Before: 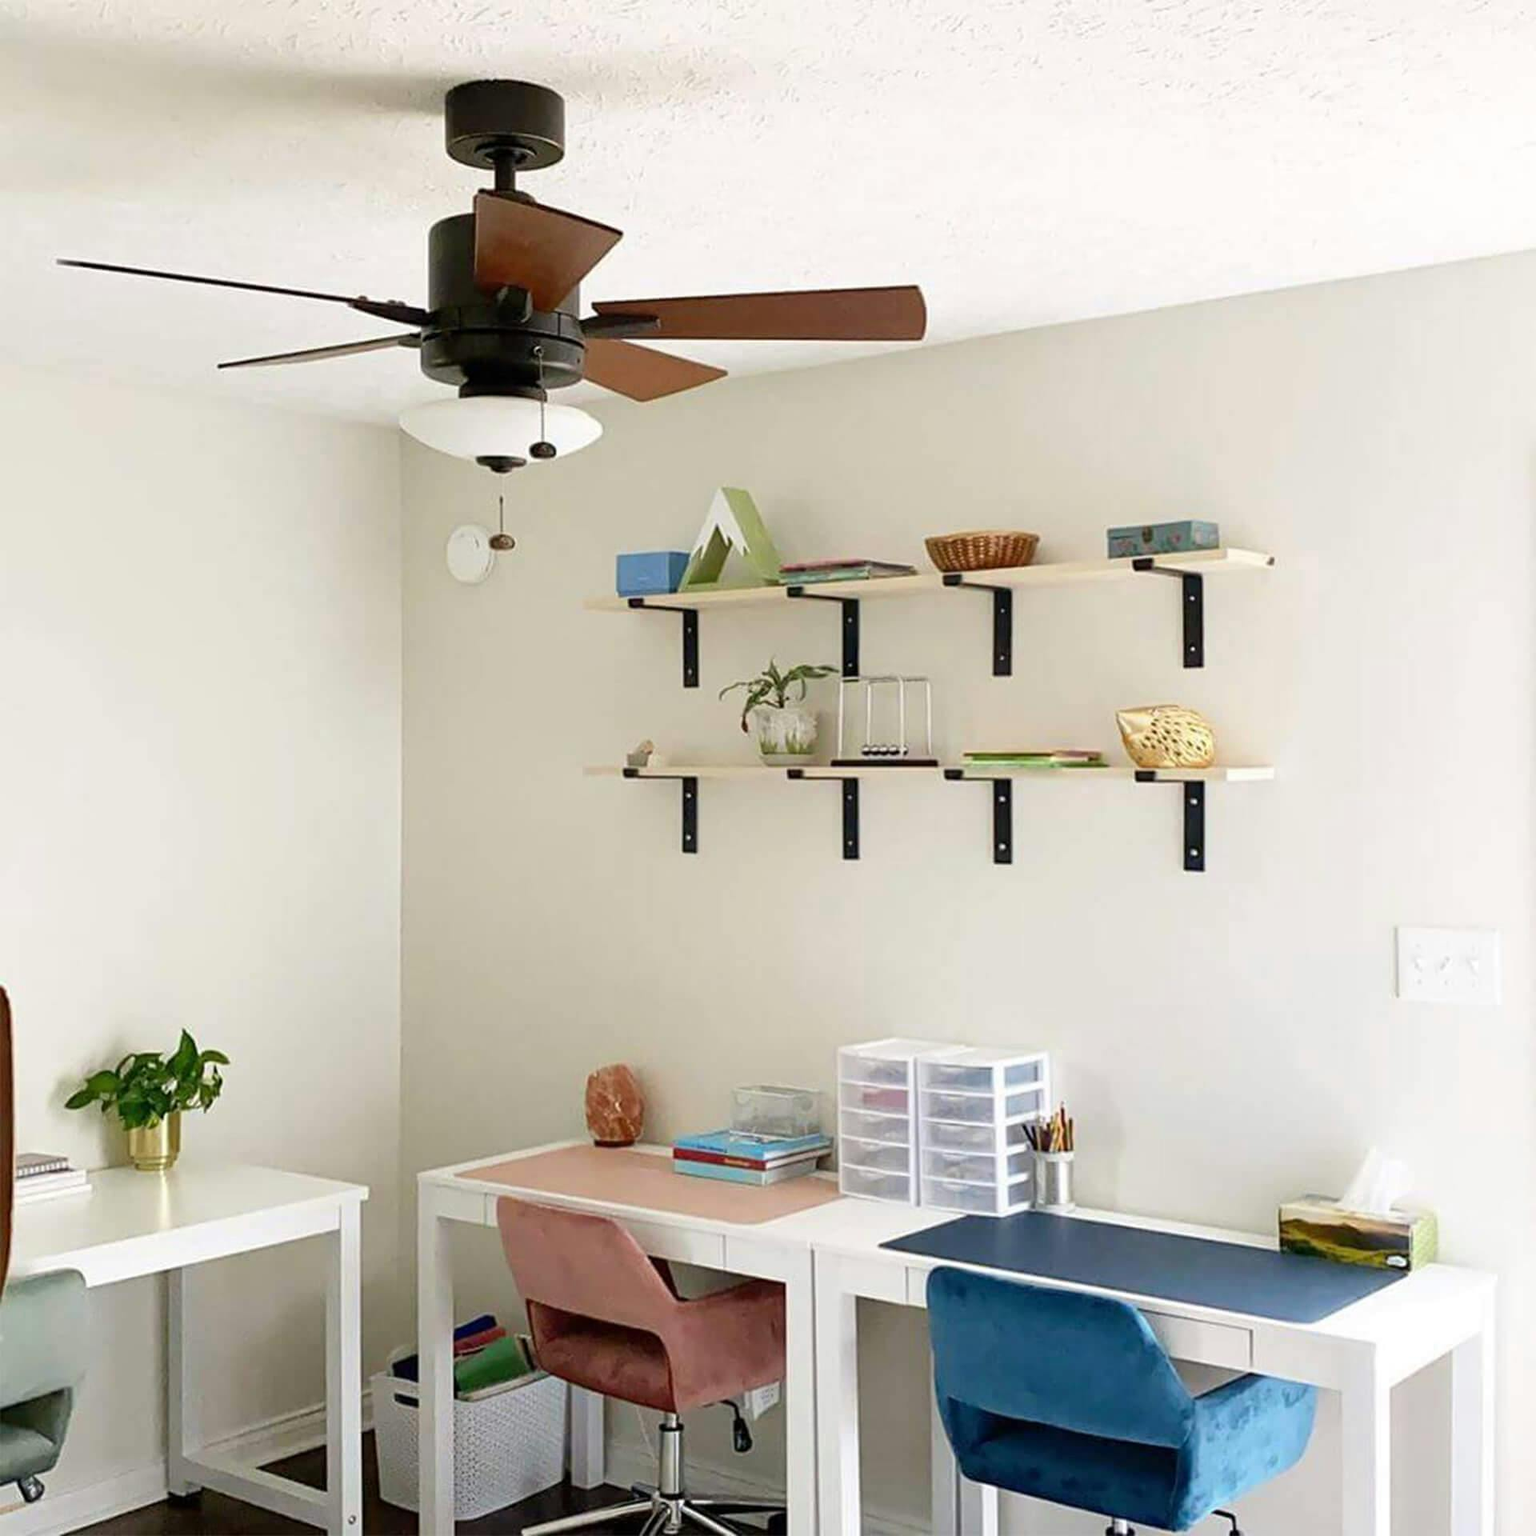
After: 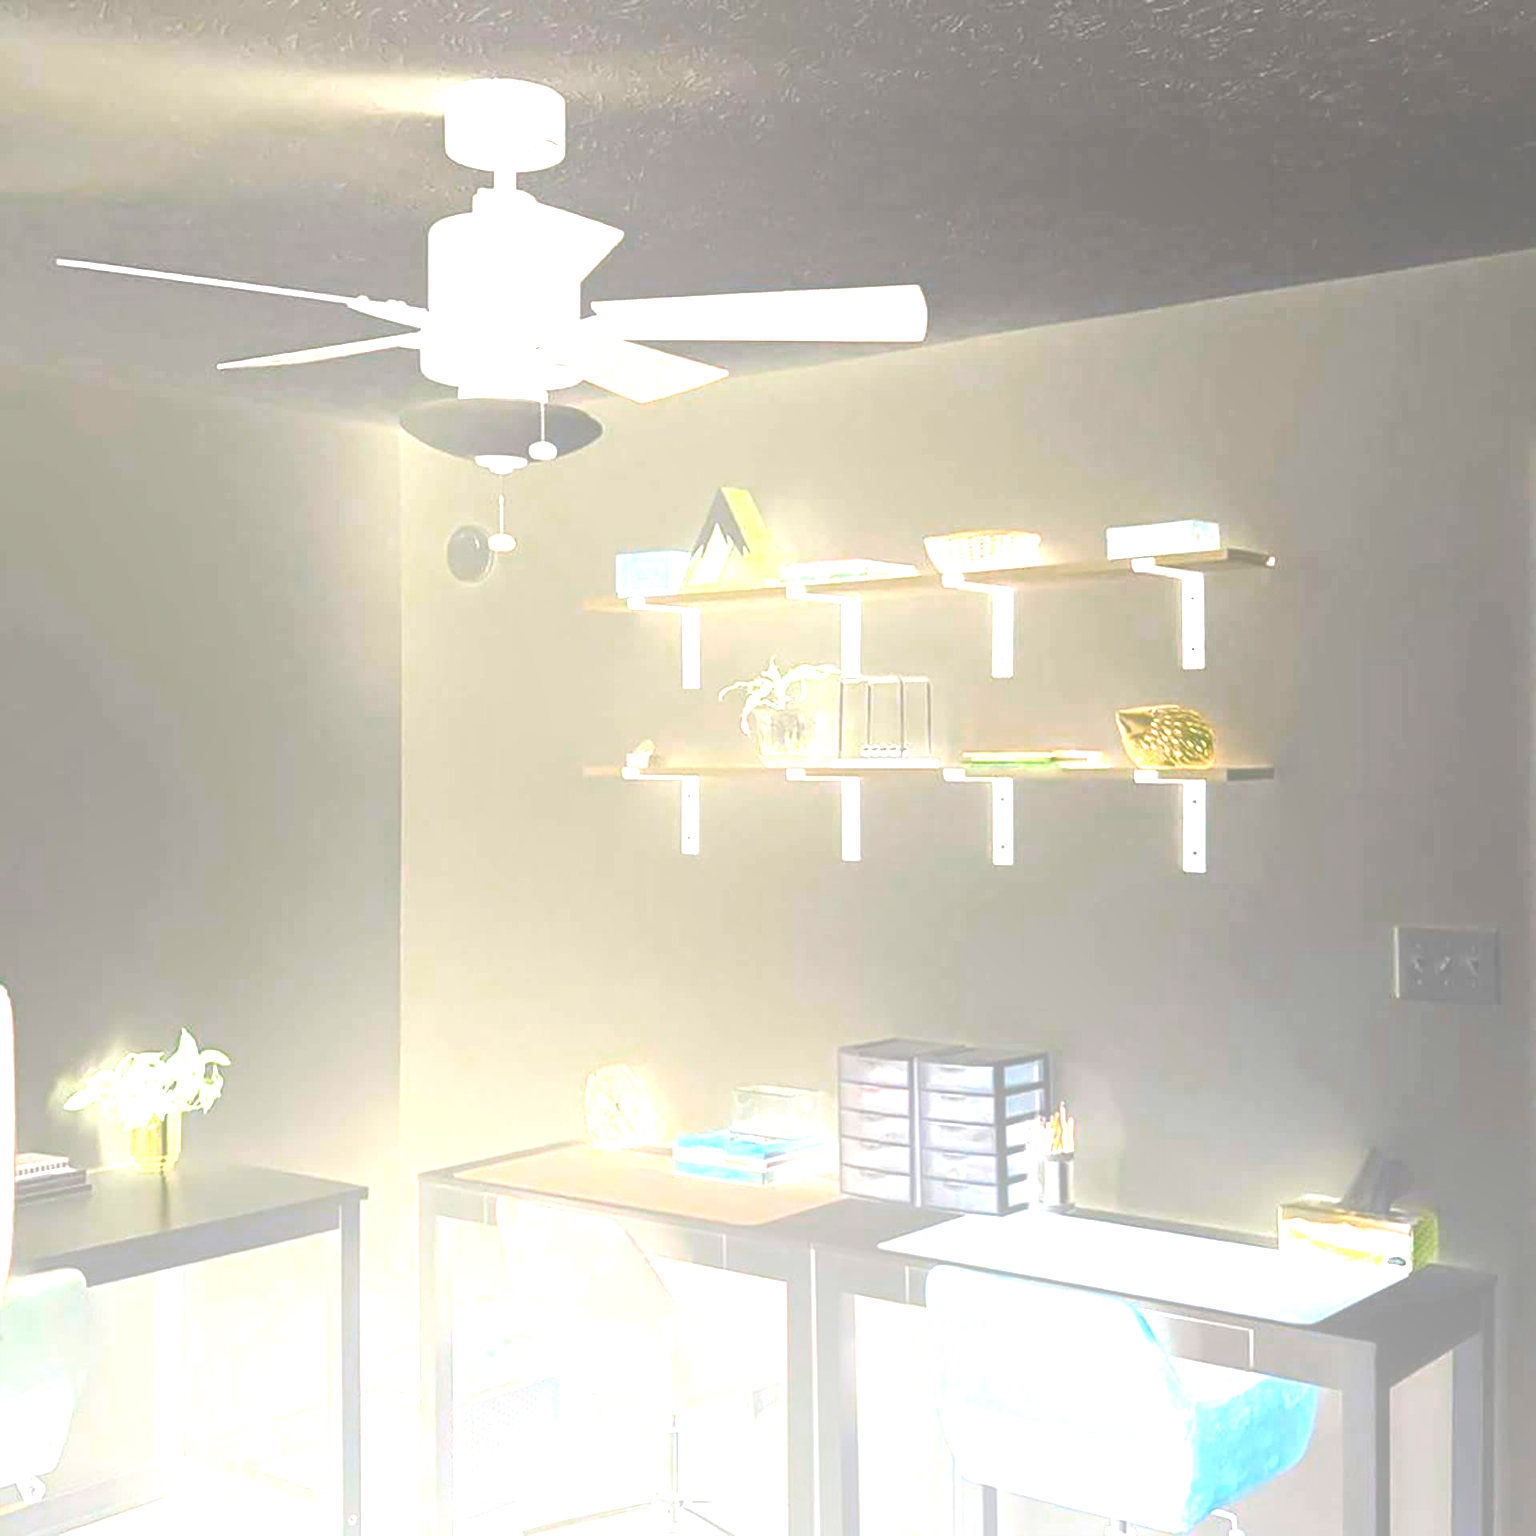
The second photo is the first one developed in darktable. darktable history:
exposure: black level correction 0, exposure 1.379 EV, compensate exposure bias true, compensate highlight preservation false
bloom: size 70%, threshold 25%, strength 70%
